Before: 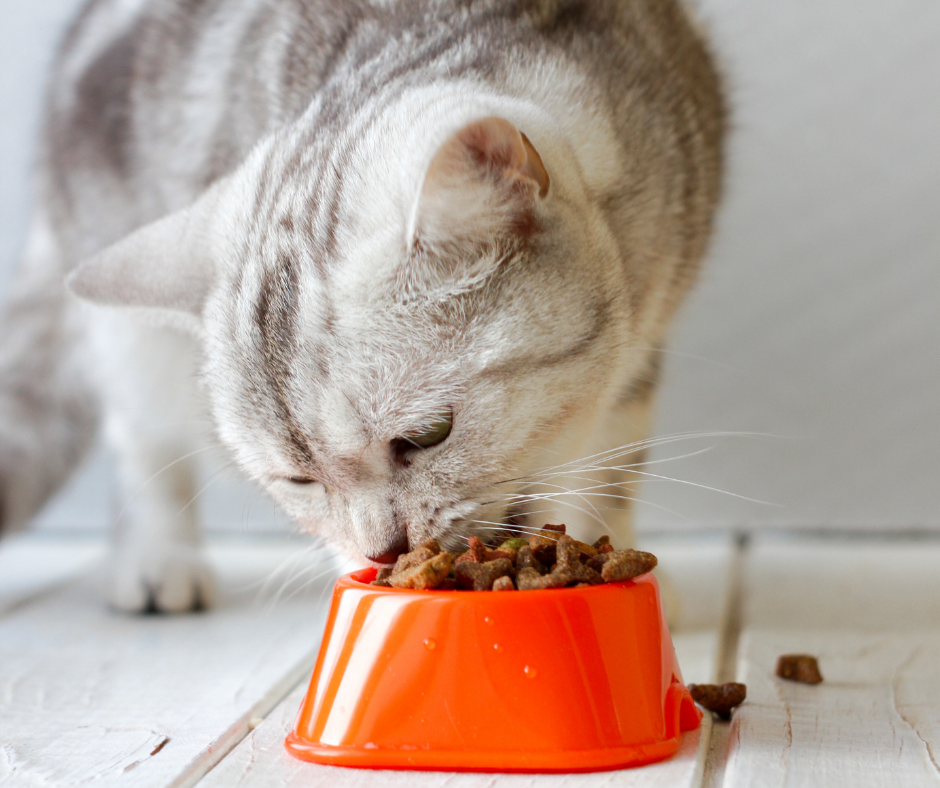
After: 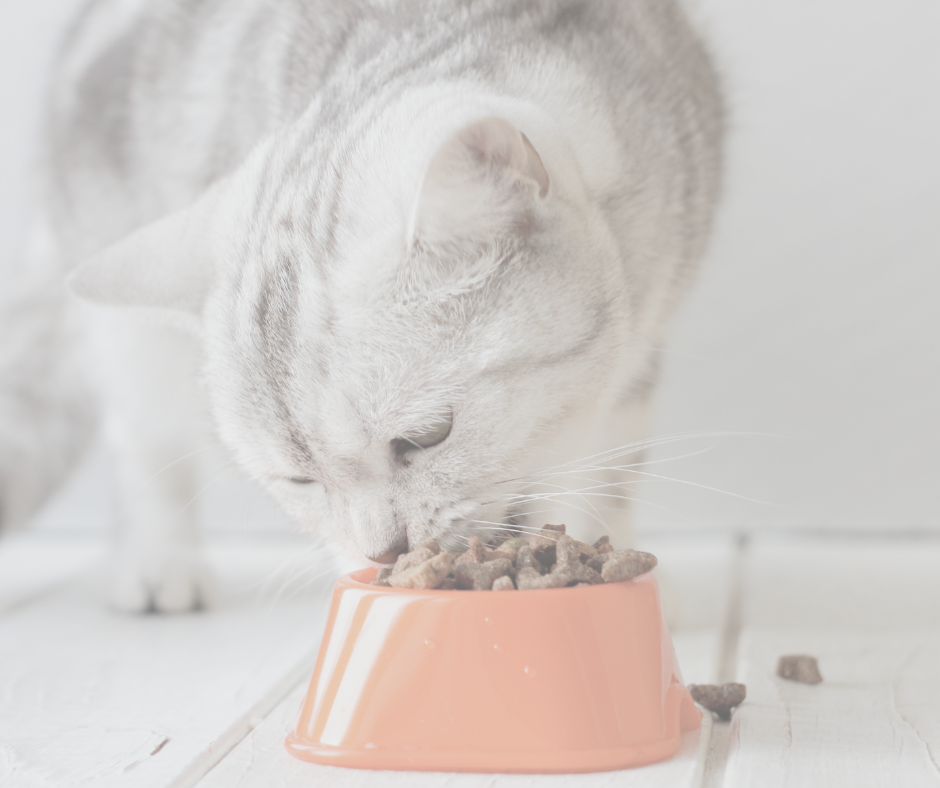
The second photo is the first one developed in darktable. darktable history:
contrast brightness saturation: contrast -0.305, brightness 0.73, saturation -0.761
